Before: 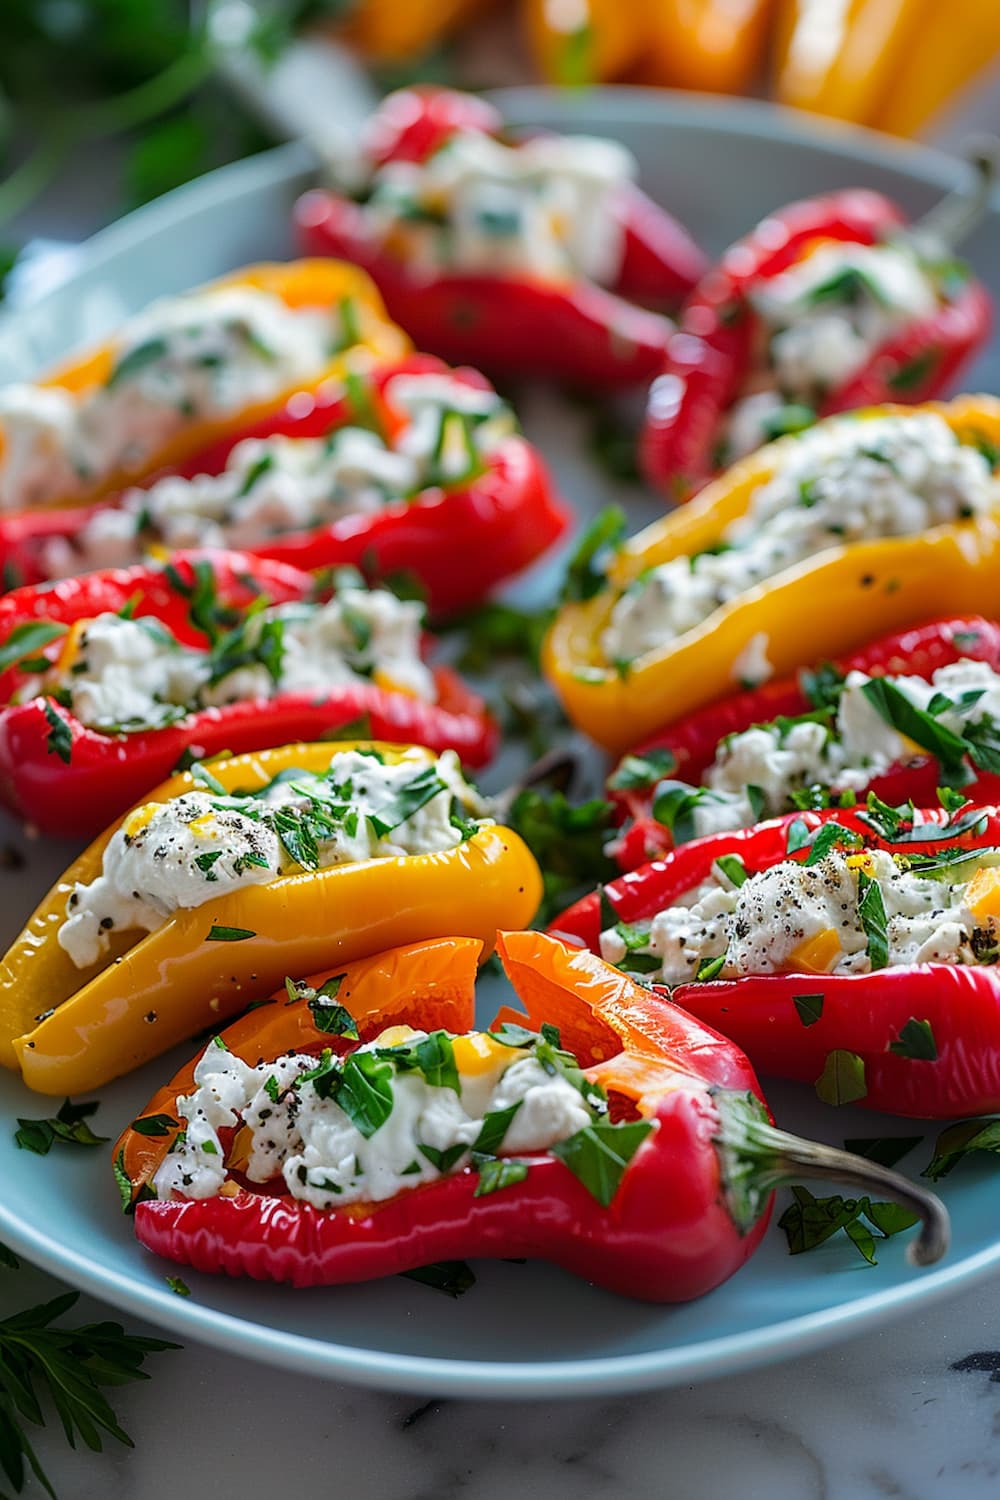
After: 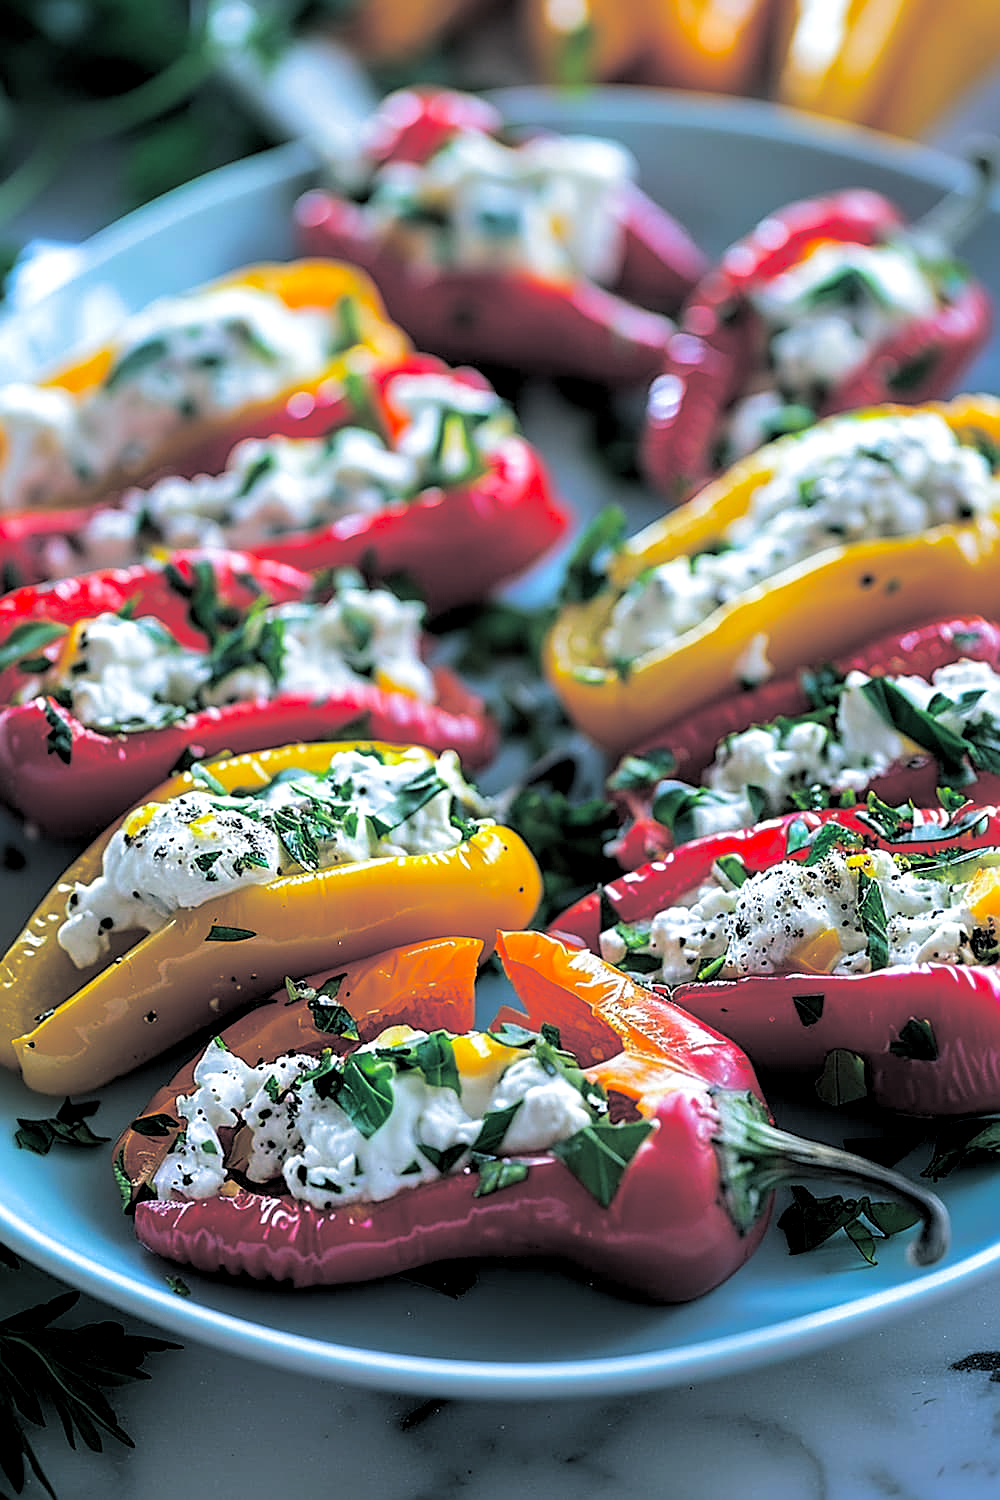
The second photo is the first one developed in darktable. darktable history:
split-toning: shadows › hue 205.2°, shadows › saturation 0.29, highlights › hue 50.4°, highlights › saturation 0.38, balance -49.9
contrast brightness saturation: contrast 0.04, saturation 0.16
rgb levels: levels [[0.01, 0.419, 0.839], [0, 0.5, 1], [0, 0.5, 1]]
sharpen: on, module defaults
white balance: red 0.924, blue 1.095
